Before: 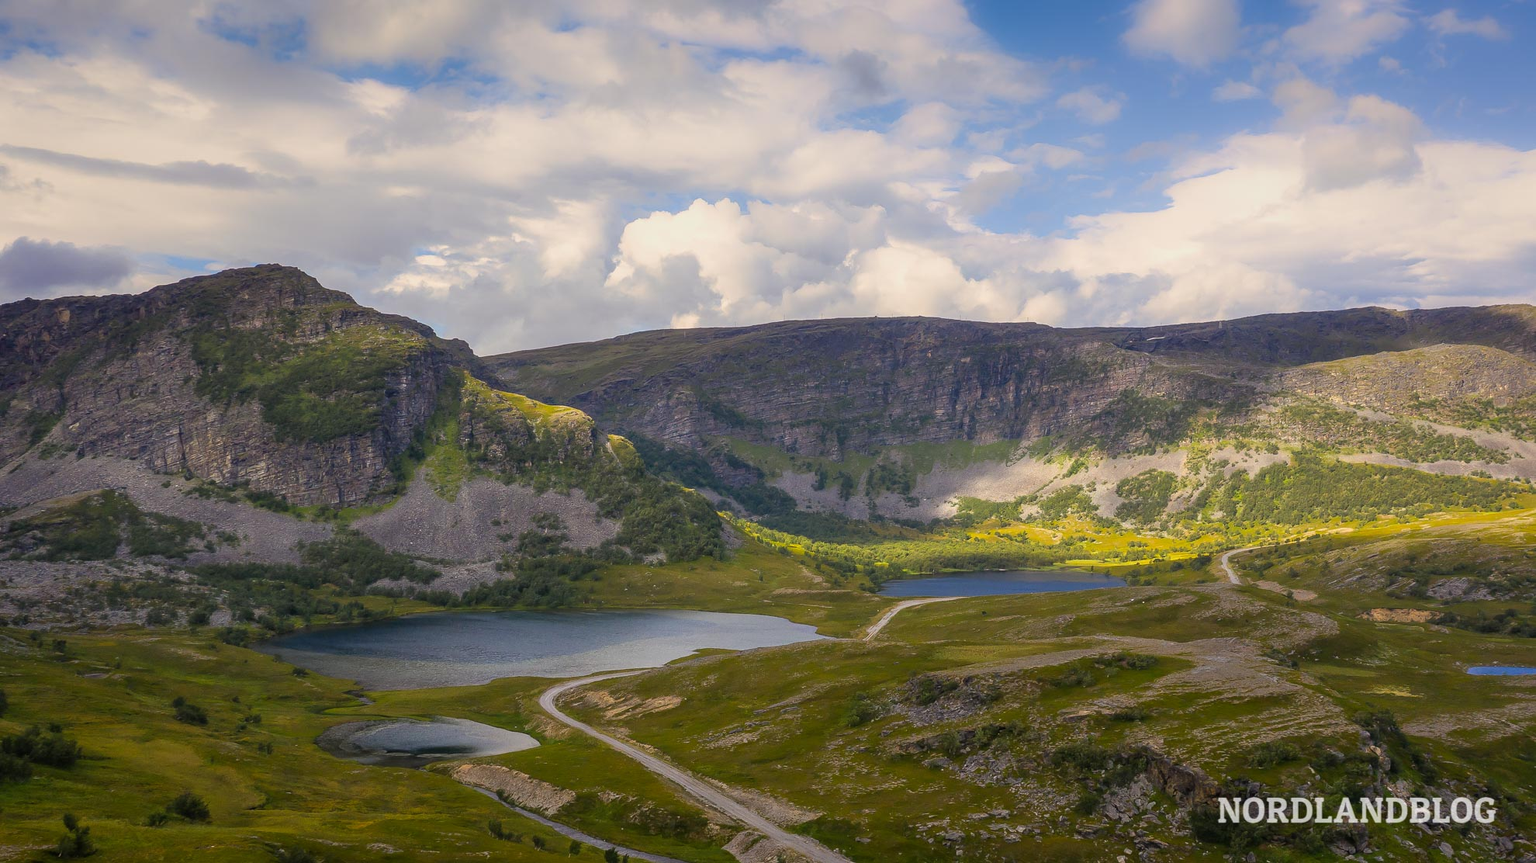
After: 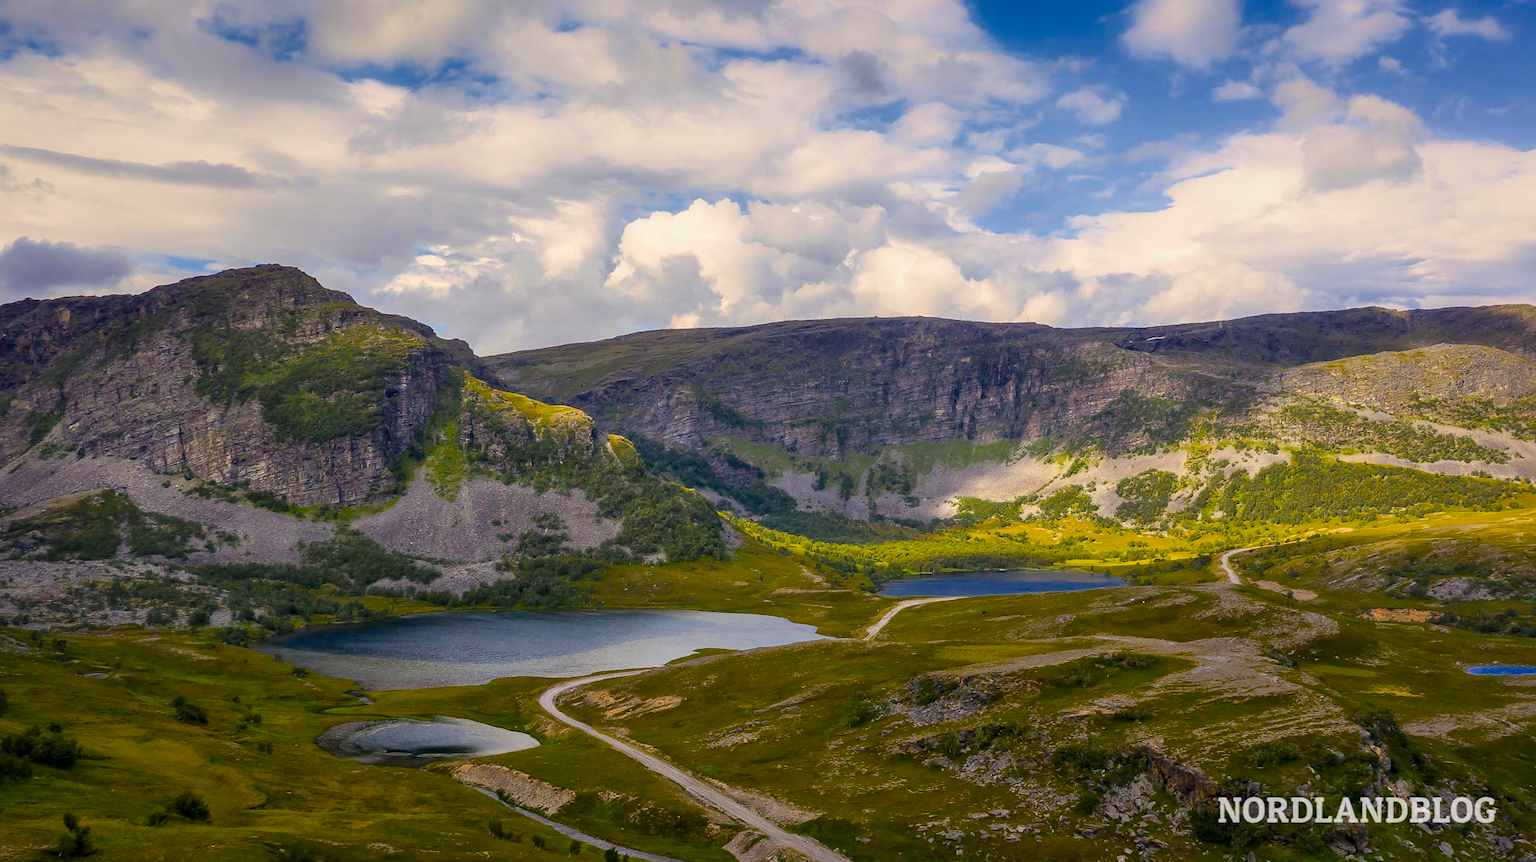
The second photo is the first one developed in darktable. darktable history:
local contrast: mode bilateral grid, contrast 19, coarseness 51, detail 132%, midtone range 0.2
color balance rgb: perceptual saturation grading › global saturation 19.404%, global vibrance 16.732%, saturation formula JzAzBz (2021)
